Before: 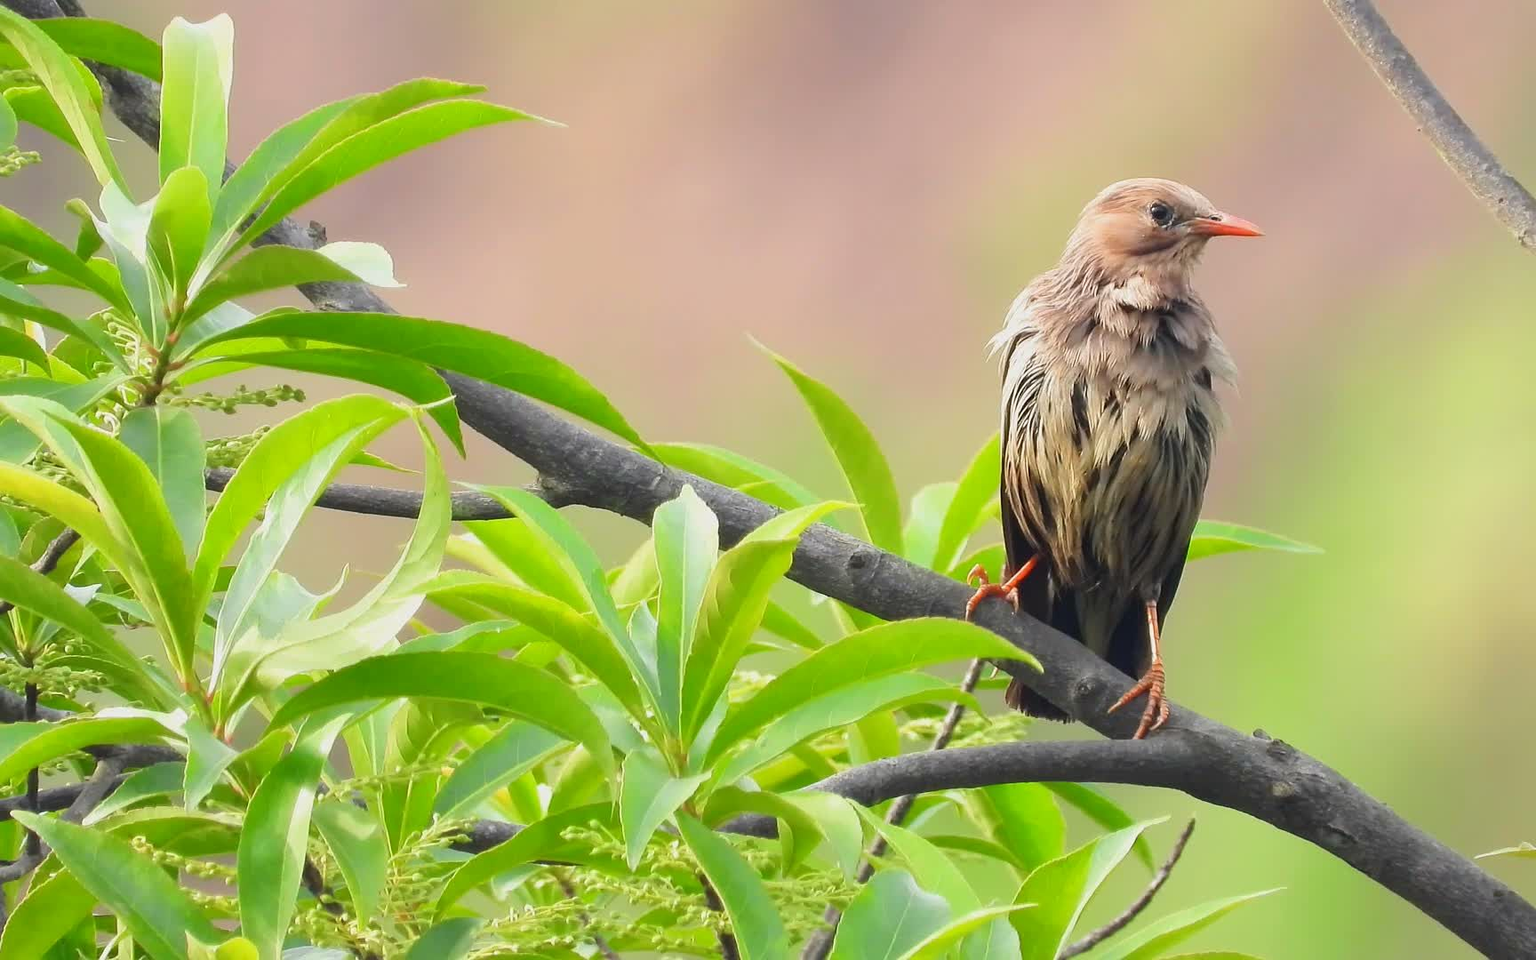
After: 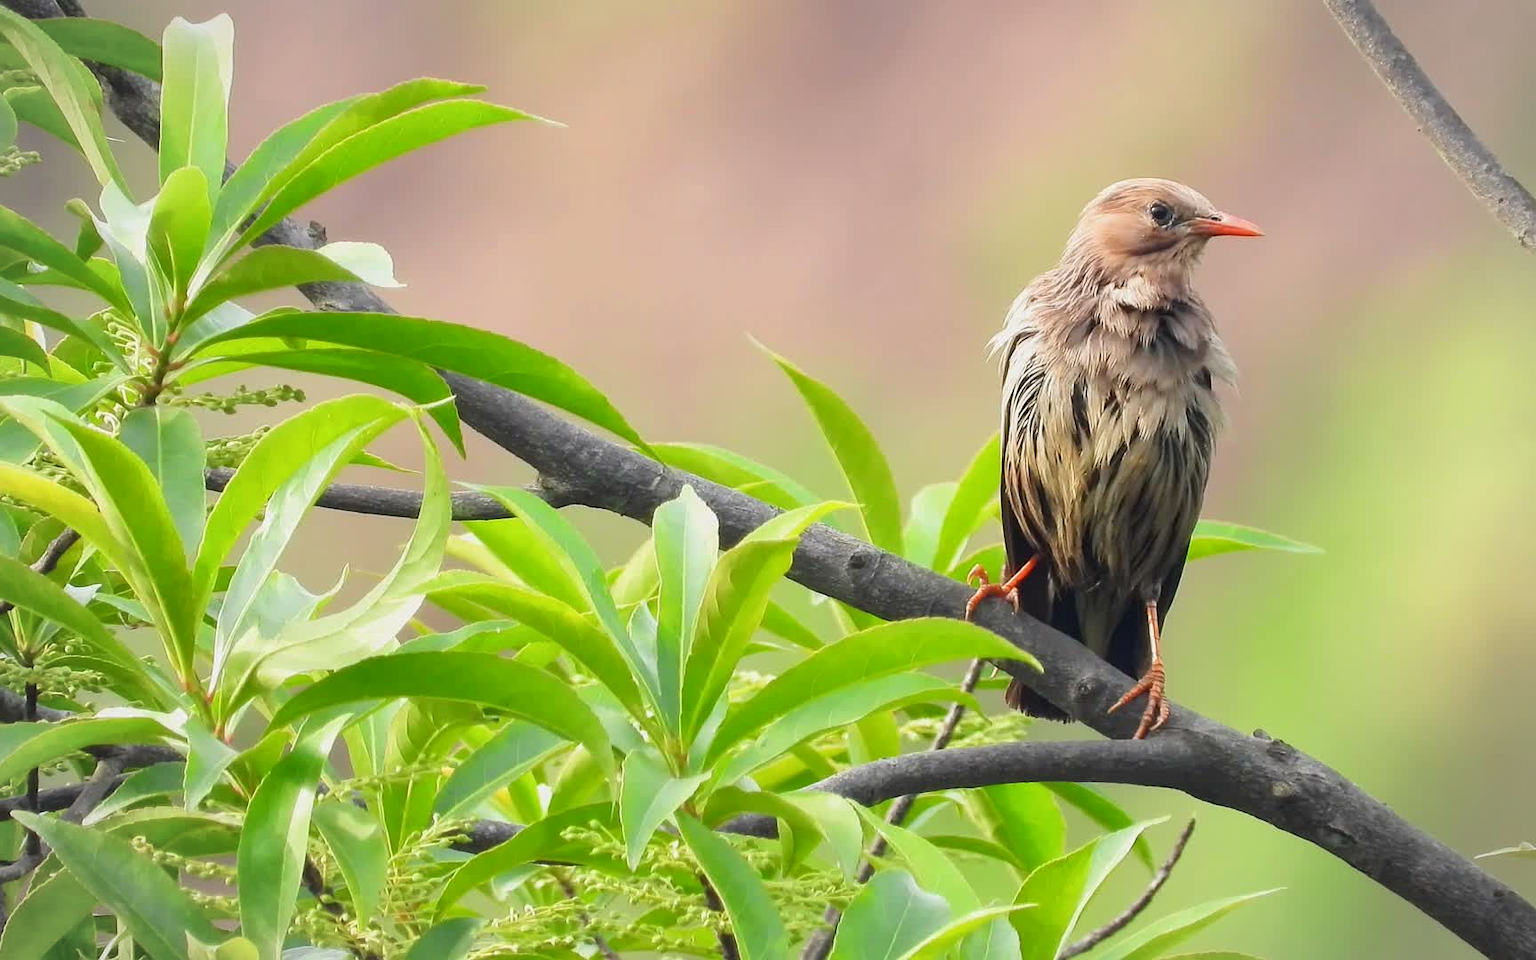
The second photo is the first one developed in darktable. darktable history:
local contrast: highlights 100%, shadows 100%, detail 120%, midtone range 0.2
vignetting: fall-off start 91%, fall-off radius 39.39%, brightness -0.182, saturation -0.3, width/height ratio 1.219, shape 1.3, dithering 8-bit output, unbound false
